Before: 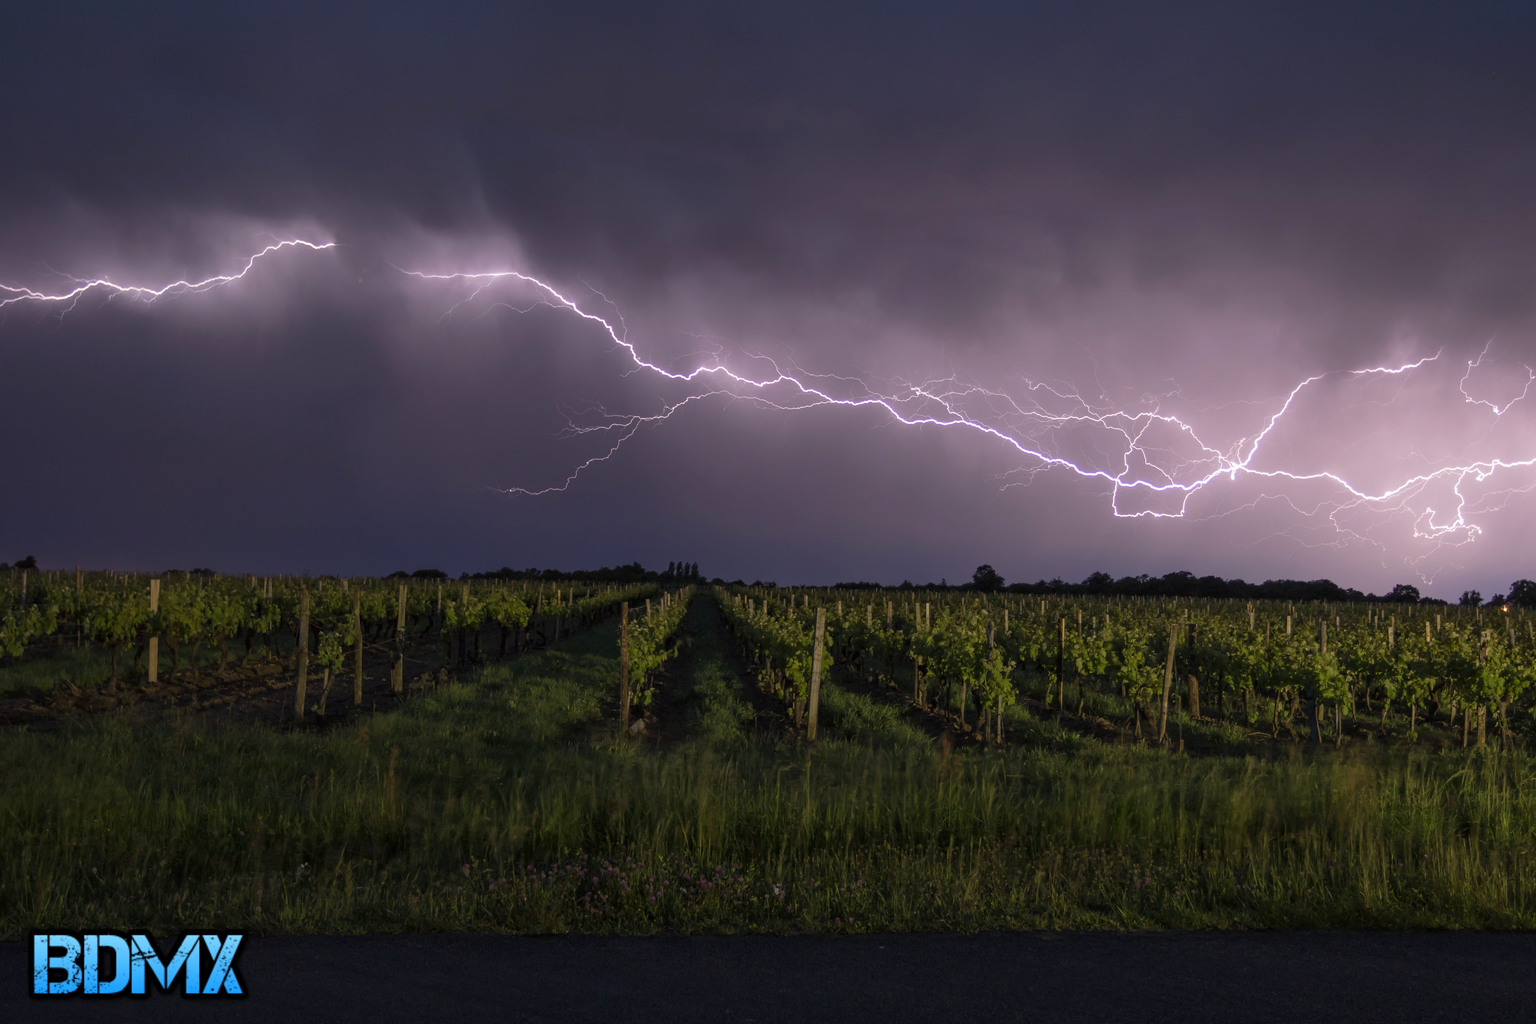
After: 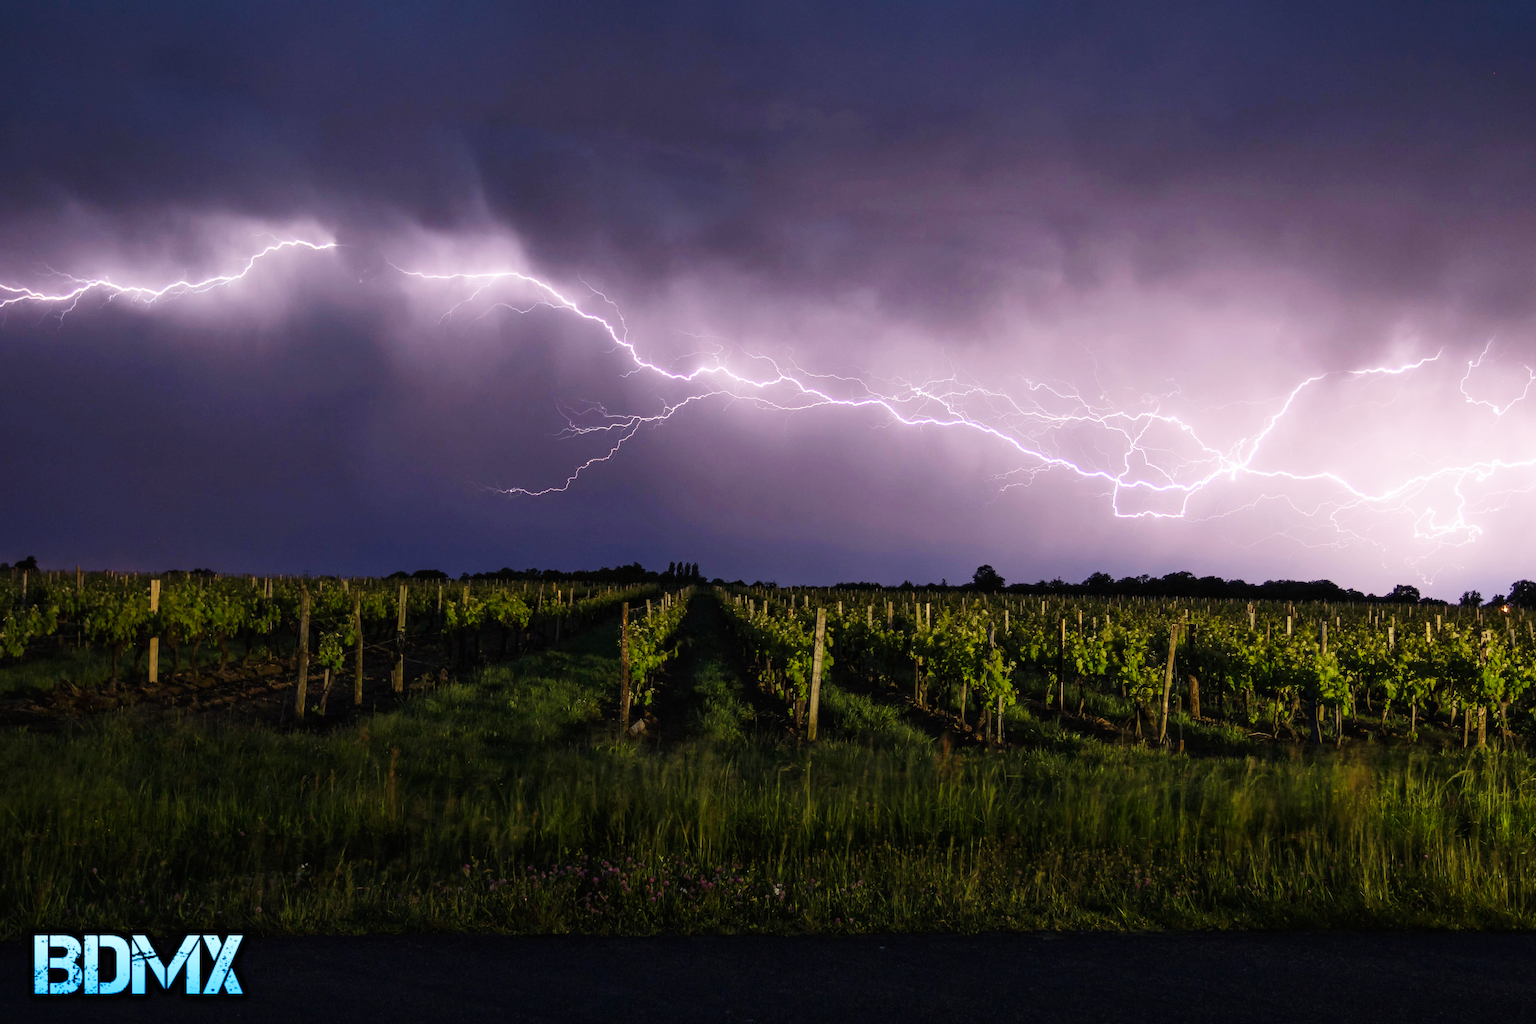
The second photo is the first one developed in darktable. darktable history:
exposure: exposure -0.211 EV, compensate highlight preservation false
base curve: curves: ch0 [(0, 0) (0.007, 0.004) (0.027, 0.03) (0.046, 0.07) (0.207, 0.54) (0.442, 0.872) (0.673, 0.972) (1, 1)], preserve colors none
